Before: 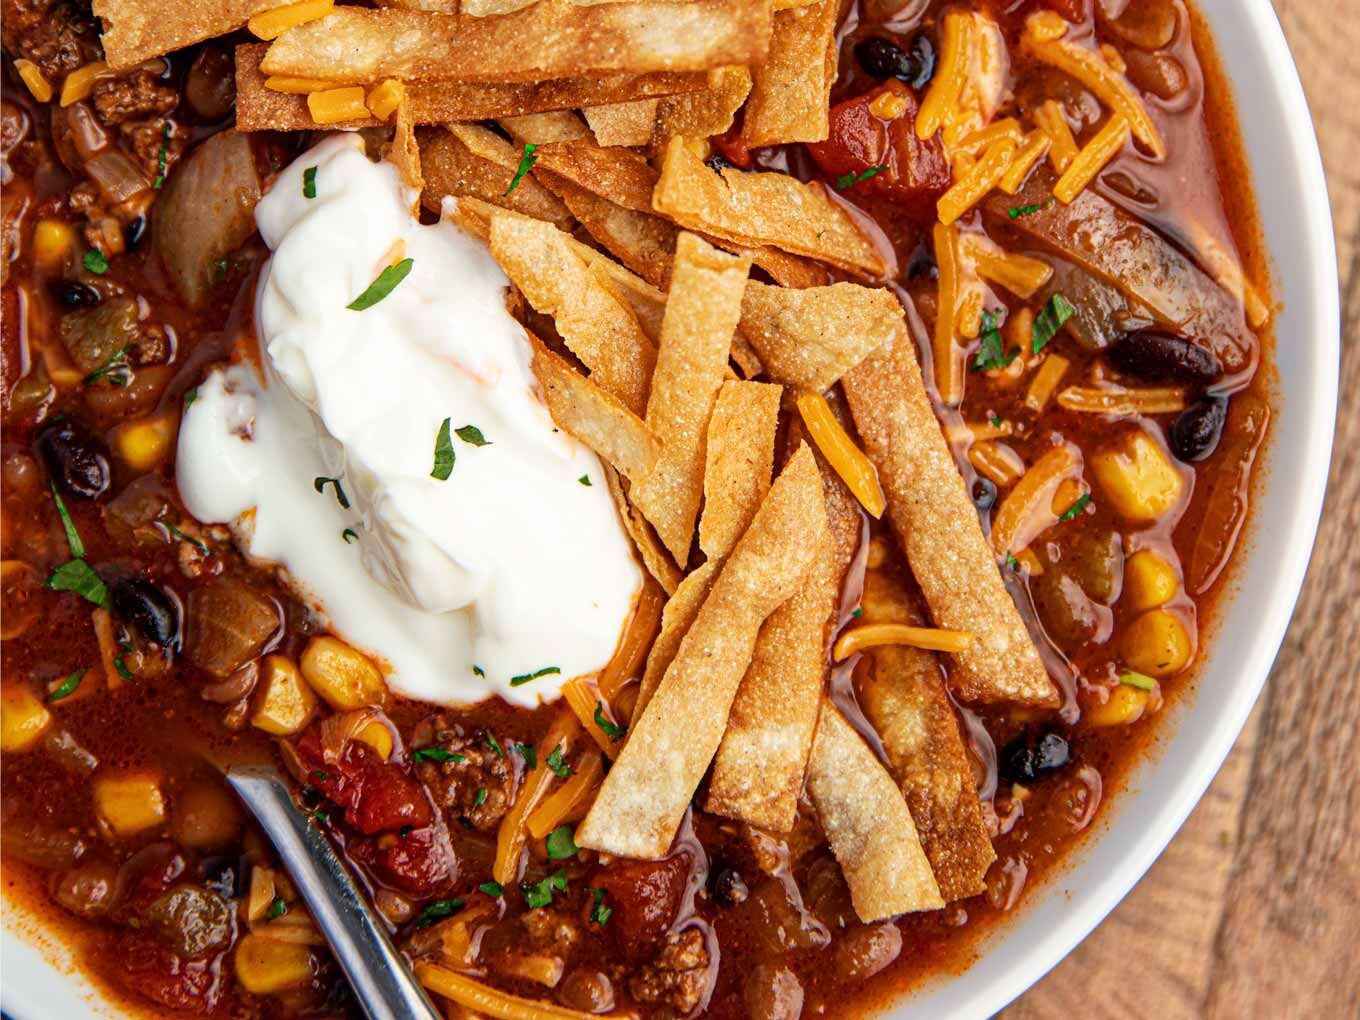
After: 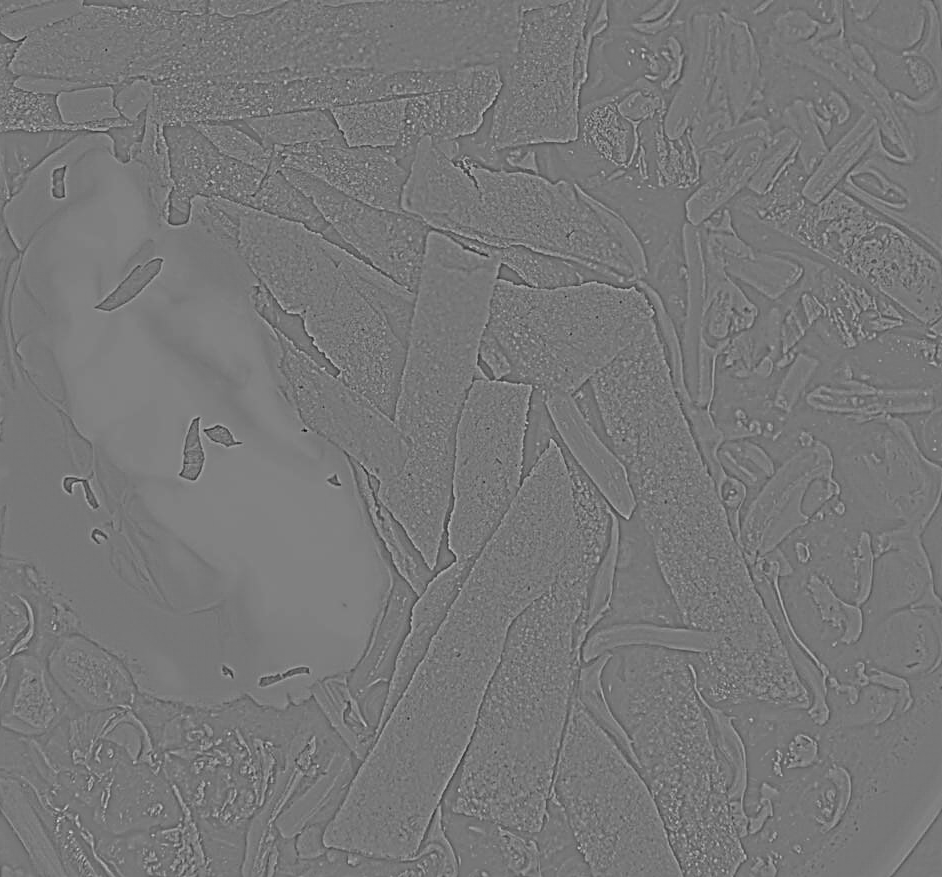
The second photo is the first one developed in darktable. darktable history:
local contrast: highlights 60%, shadows 60%, detail 160%
sharpen: on, module defaults
crop: left 18.479%, right 12.2%, bottom 13.971%
highpass: sharpness 9.84%, contrast boost 9.94%
exposure: exposure 0.3 EV, compensate highlight preservation false
